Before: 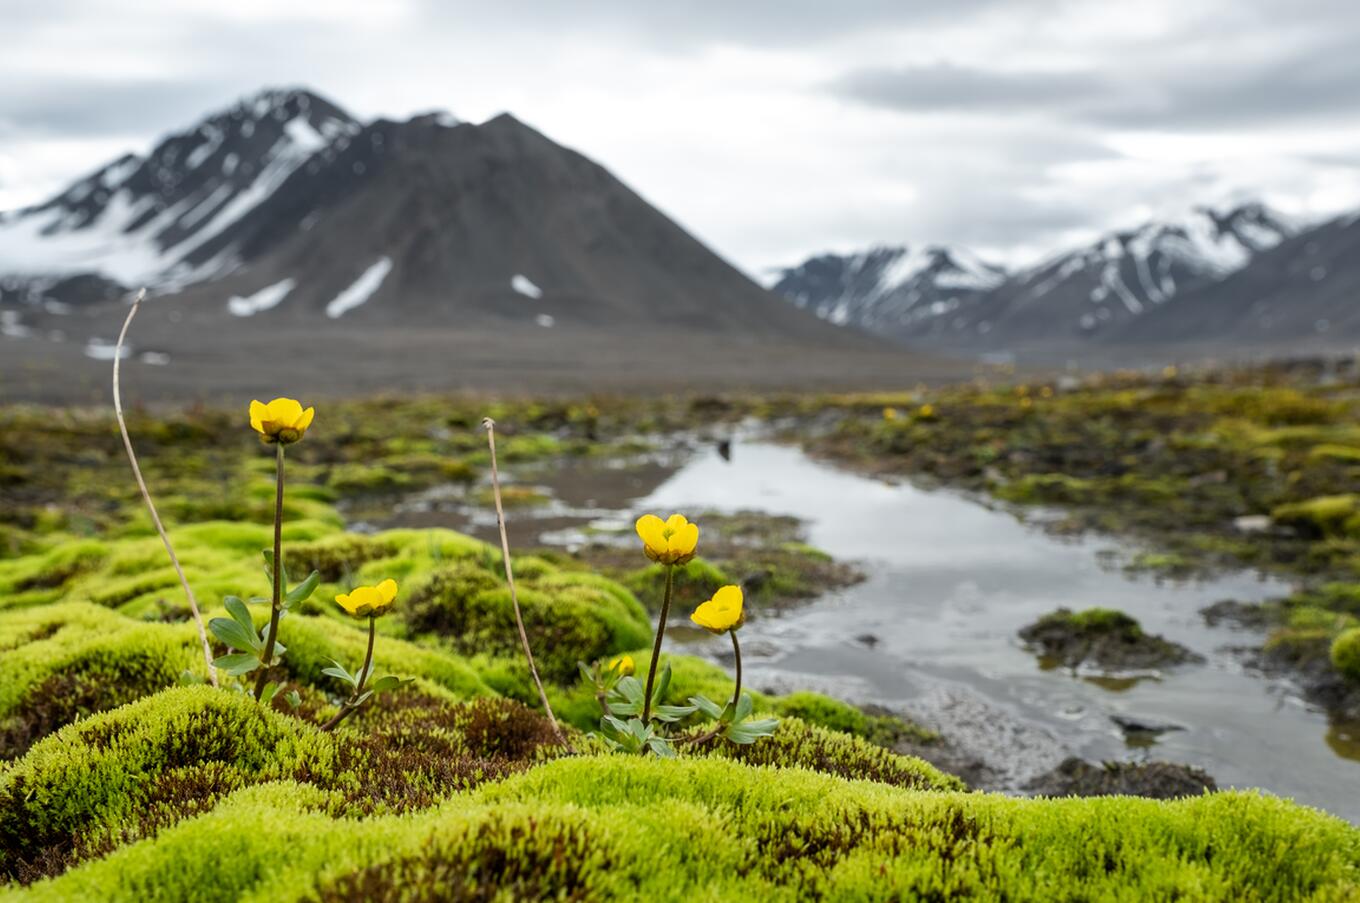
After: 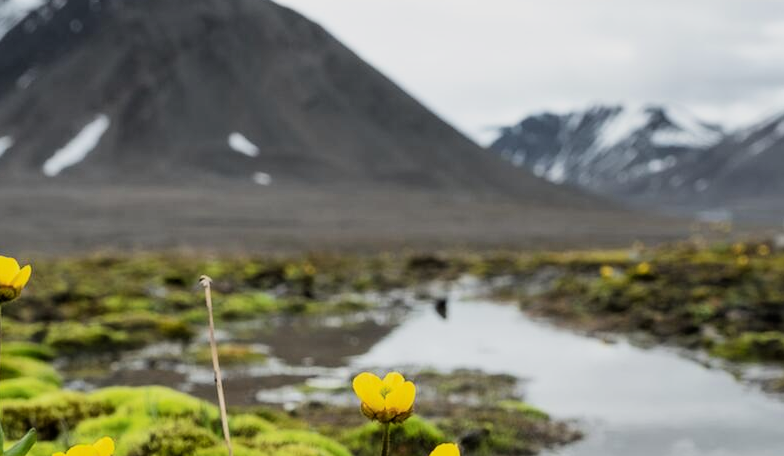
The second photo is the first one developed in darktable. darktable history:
crop: left 20.88%, top 15.832%, right 21.424%, bottom 33.664%
filmic rgb: black relative exposure -16 EV, white relative exposure 5.32 EV, hardness 5.94, contrast 1.25
